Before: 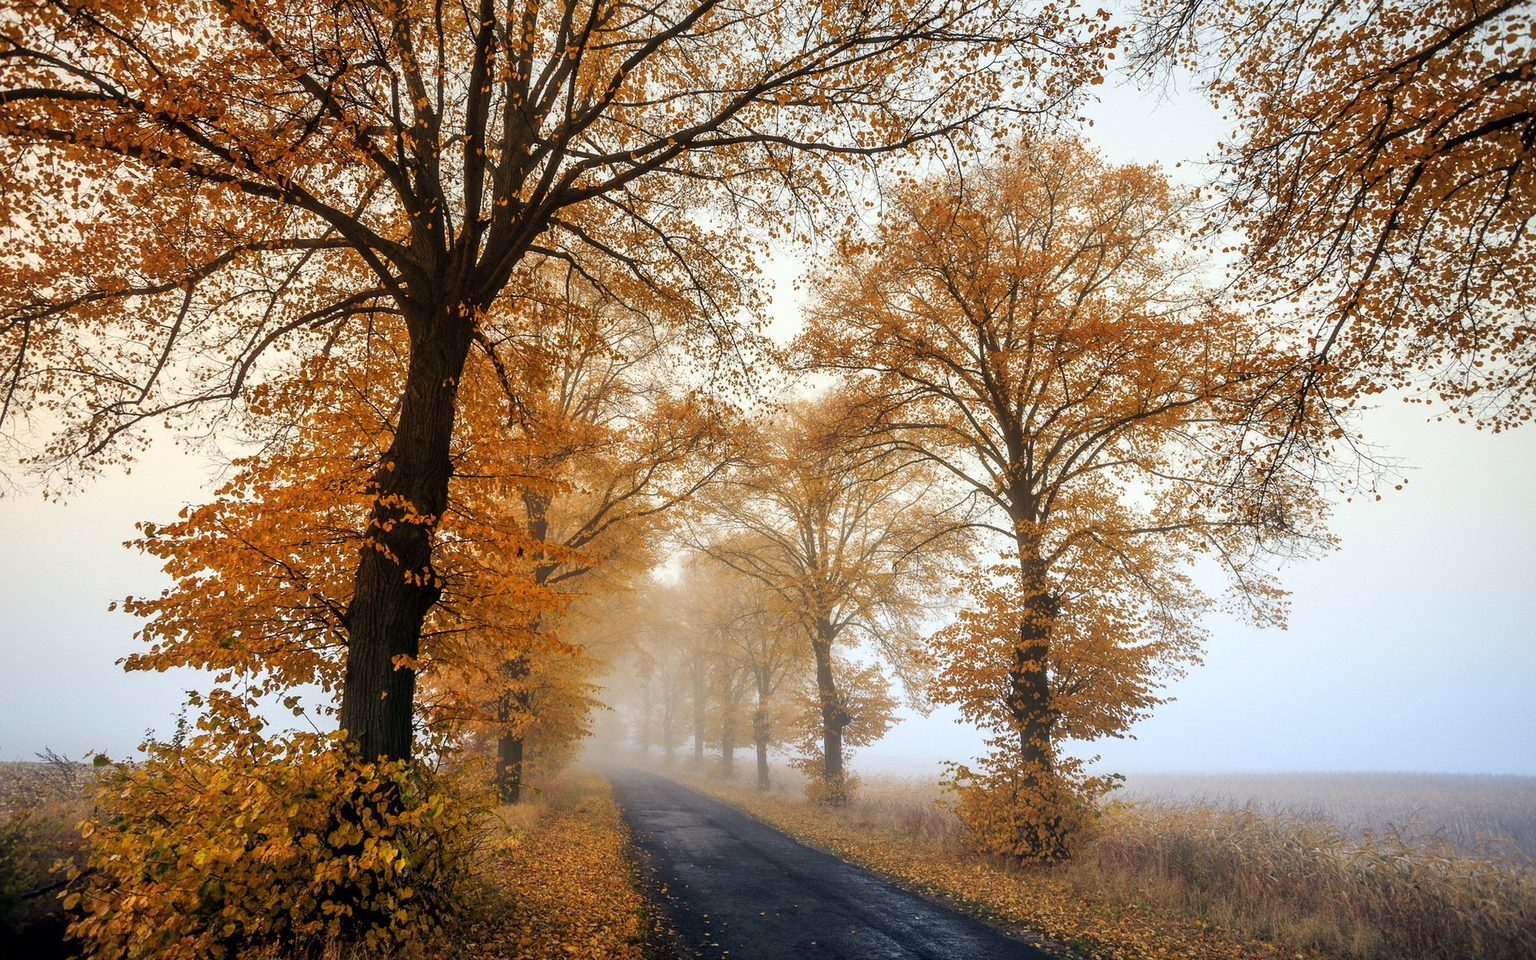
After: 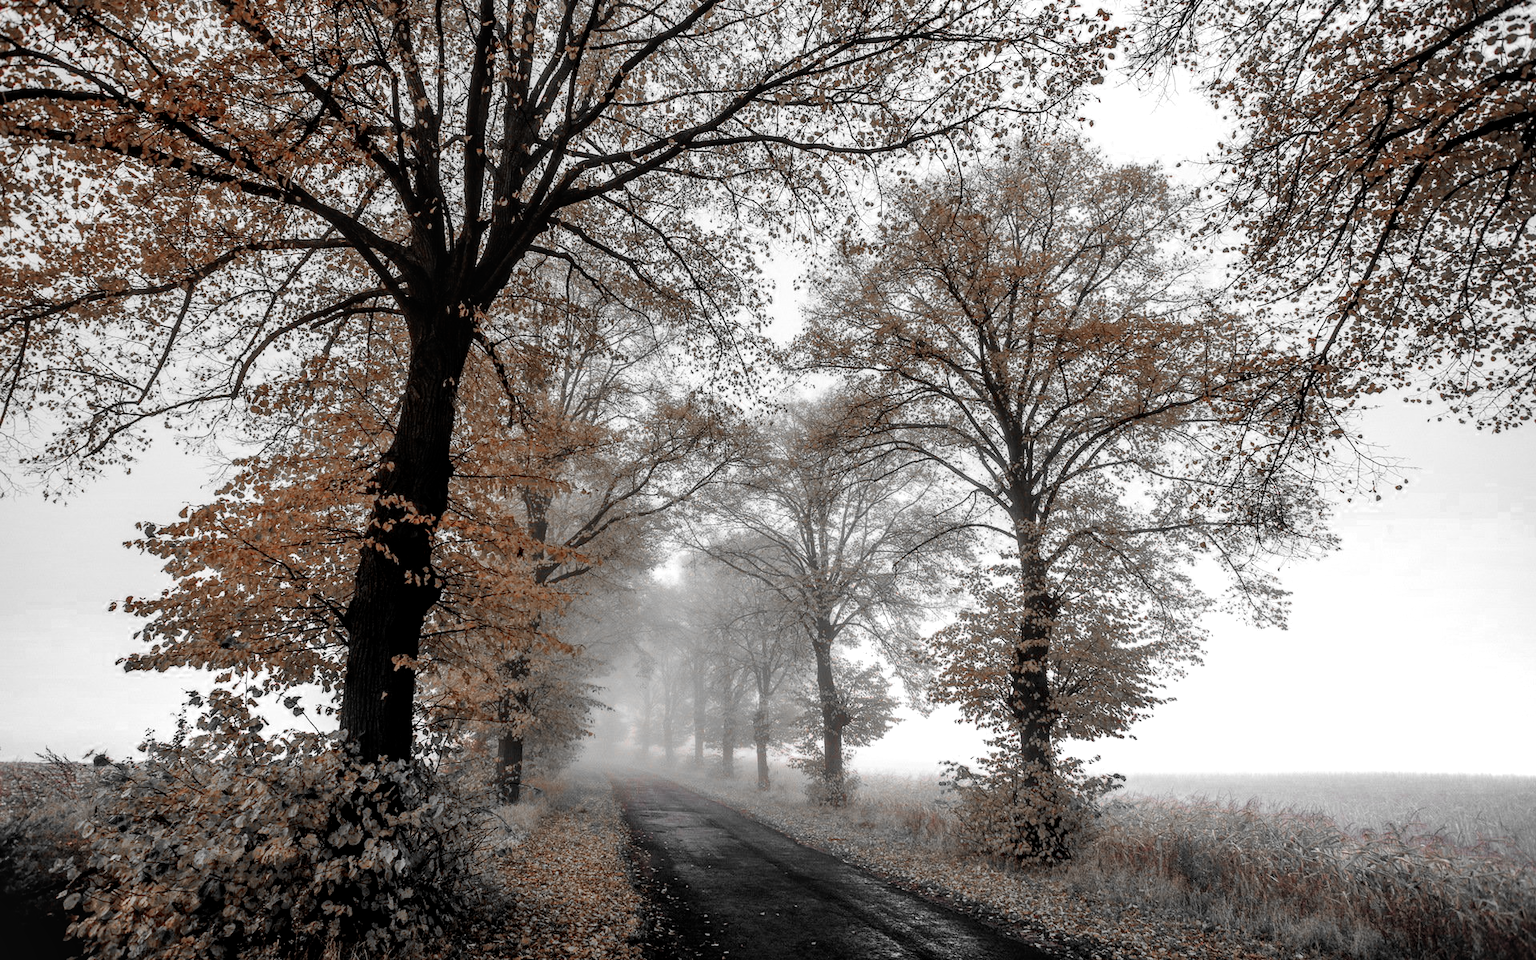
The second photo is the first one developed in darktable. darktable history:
color zones: curves: ch0 [(0, 0.352) (0.143, 0.407) (0.286, 0.386) (0.429, 0.431) (0.571, 0.829) (0.714, 0.853) (0.857, 0.833) (1, 0.352)]; ch1 [(0, 0.604) (0.072, 0.726) (0.096, 0.608) (0.205, 0.007) (0.571, -0.006) (0.839, -0.013) (0.857, -0.012) (1, 0.604)]
local contrast: on, module defaults
filmic rgb: black relative exposure -16 EV, white relative exposure 6.3 EV, hardness 5.08, contrast 1.342, add noise in highlights 0.002, preserve chrominance max RGB, color science v3 (2019), use custom middle-gray values true, contrast in highlights soft
